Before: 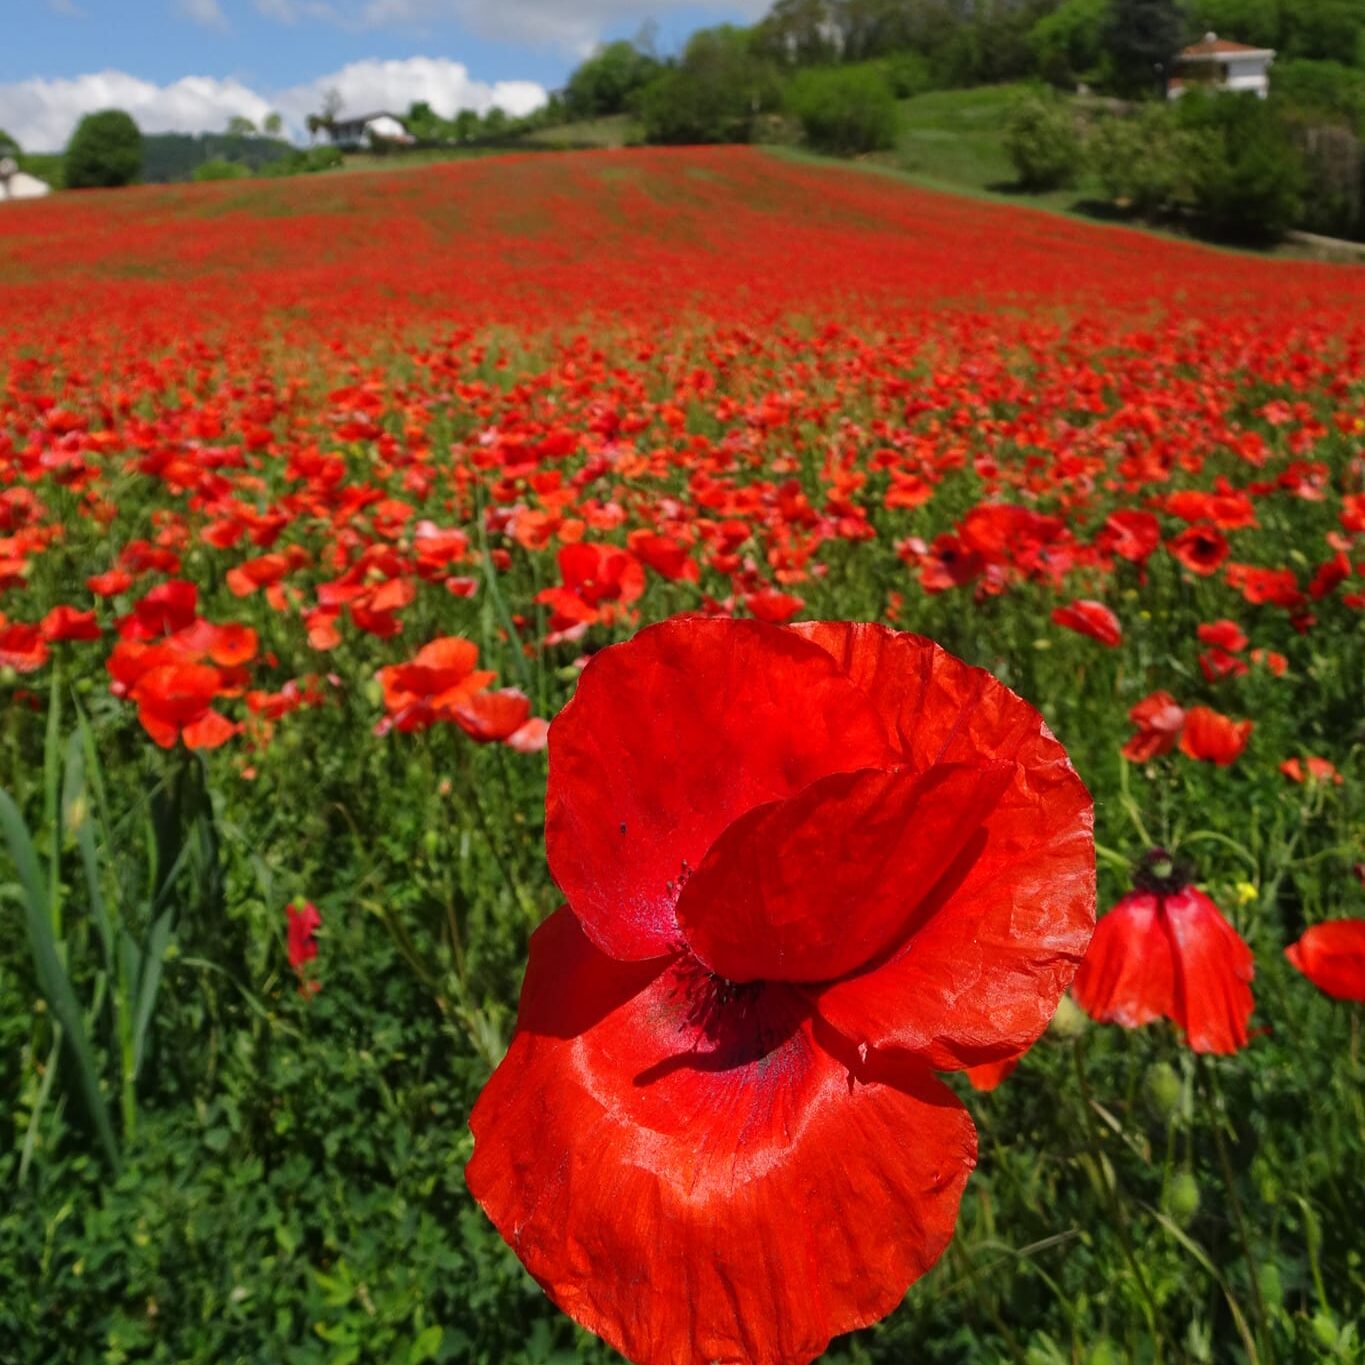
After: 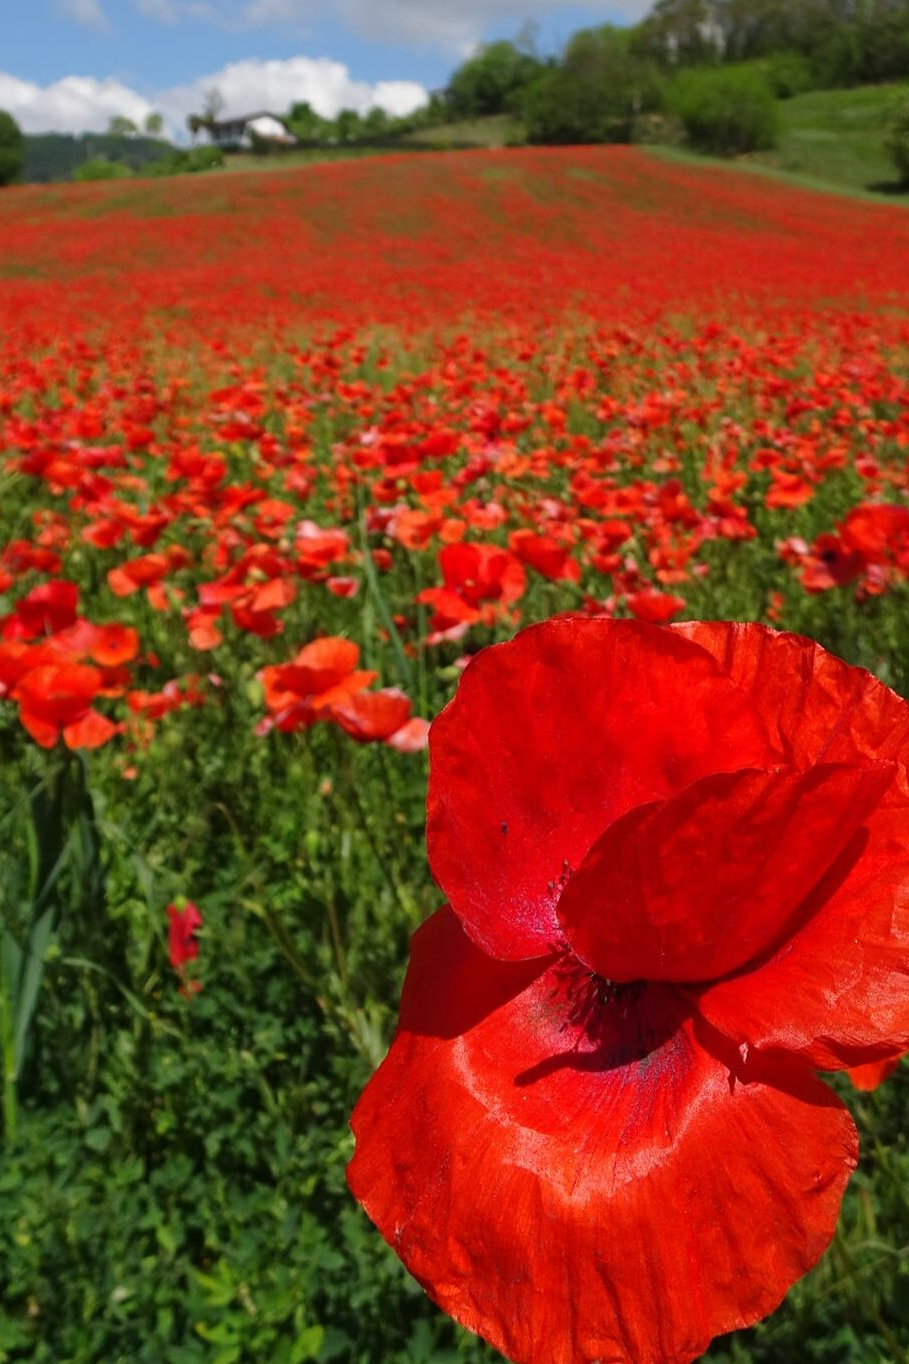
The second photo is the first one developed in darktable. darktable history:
crop and rotate: left 8.786%, right 24.548%
white balance: red 1, blue 1
